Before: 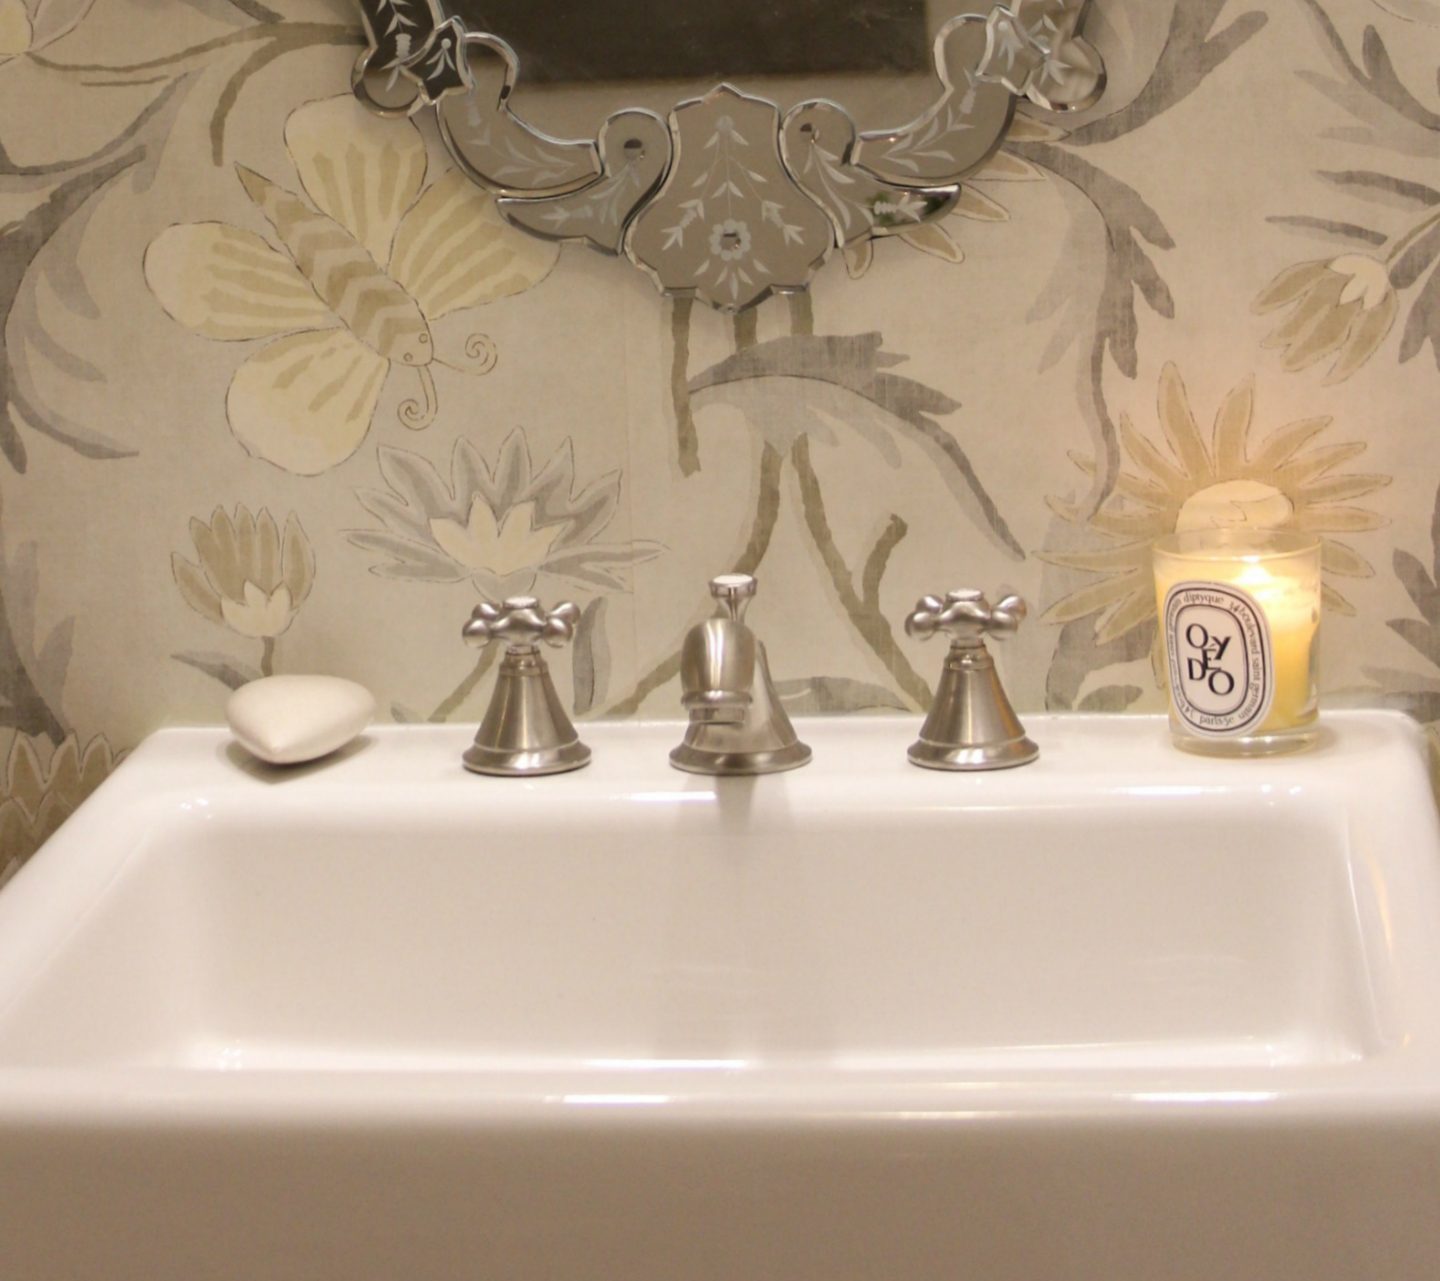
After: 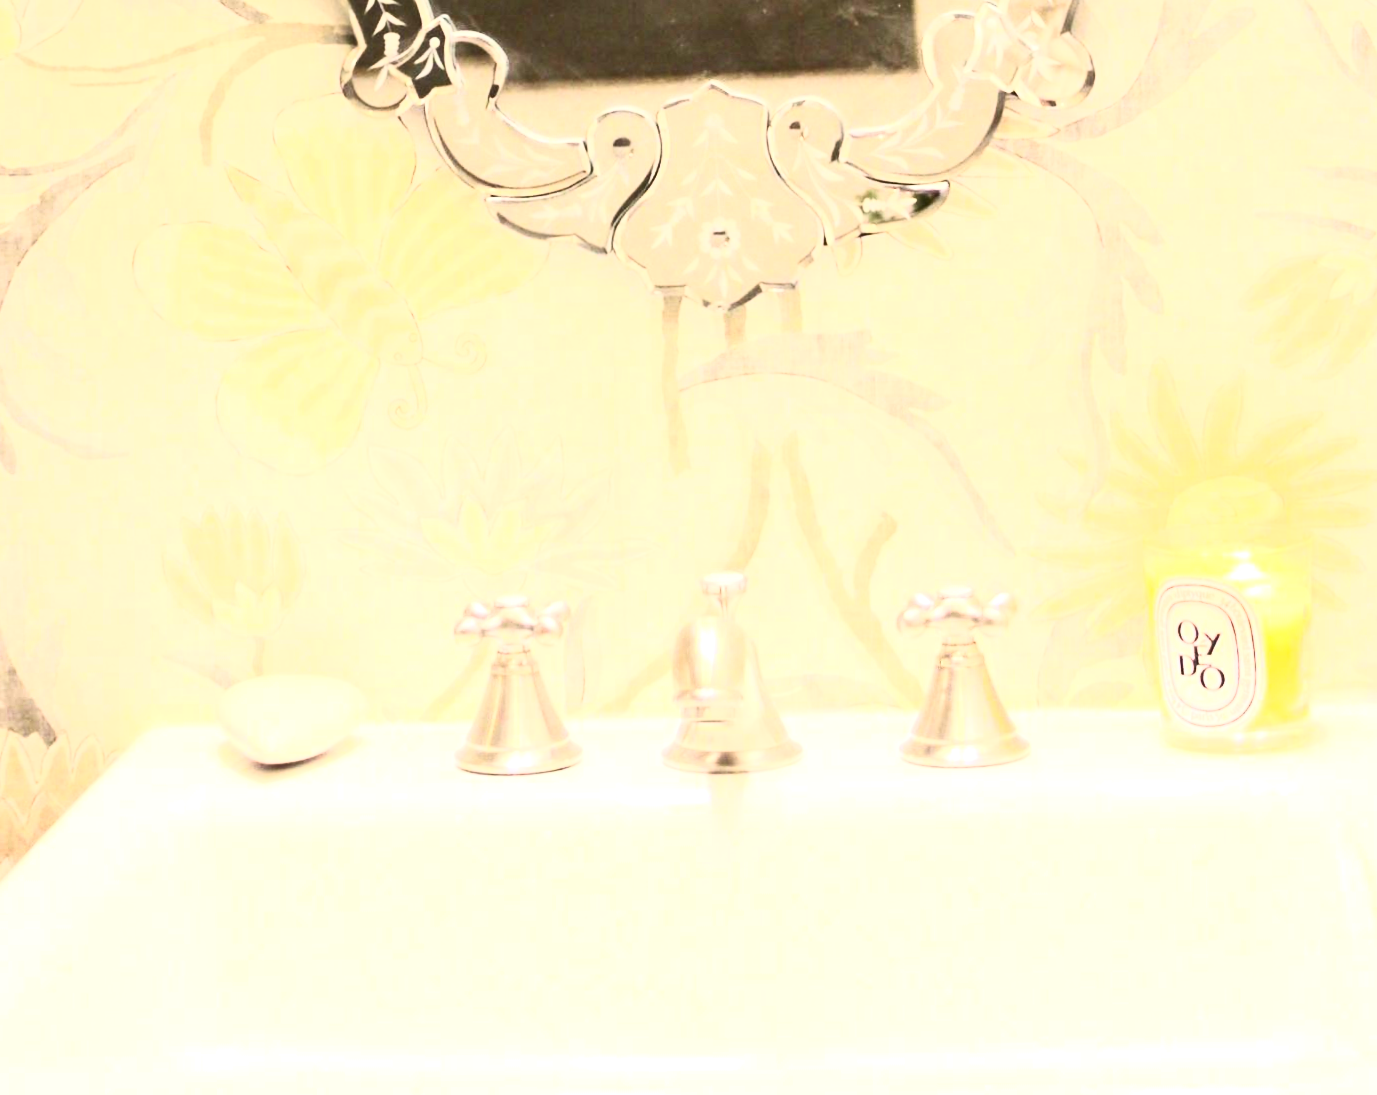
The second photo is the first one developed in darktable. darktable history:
crop and rotate: angle 0.24°, left 0.443%, right 3.424%, bottom 14.09%
exposure: black level correction 0, exposure 1.507 EV, compensate highlight preservation false
contrast brightness saturation: contrast 0.621, brightness 0.325, saturation 0.139
